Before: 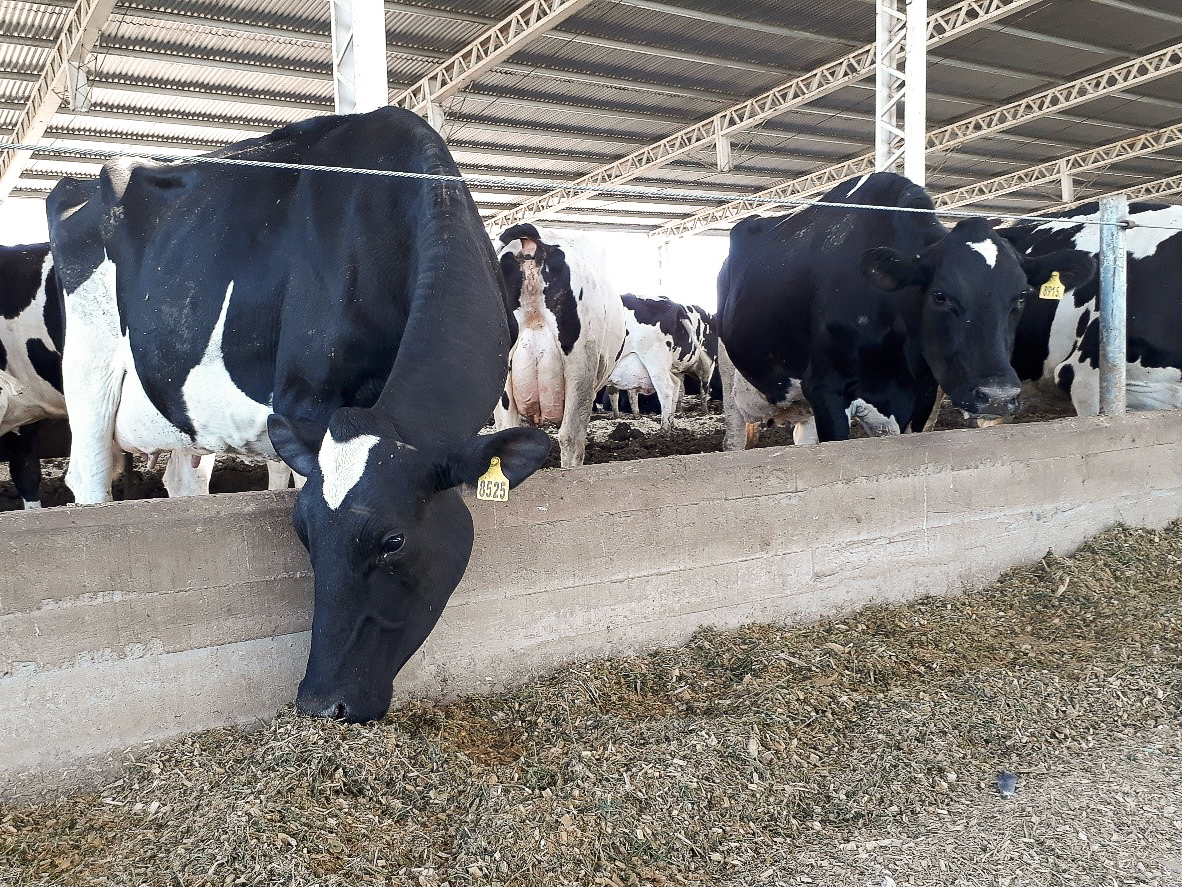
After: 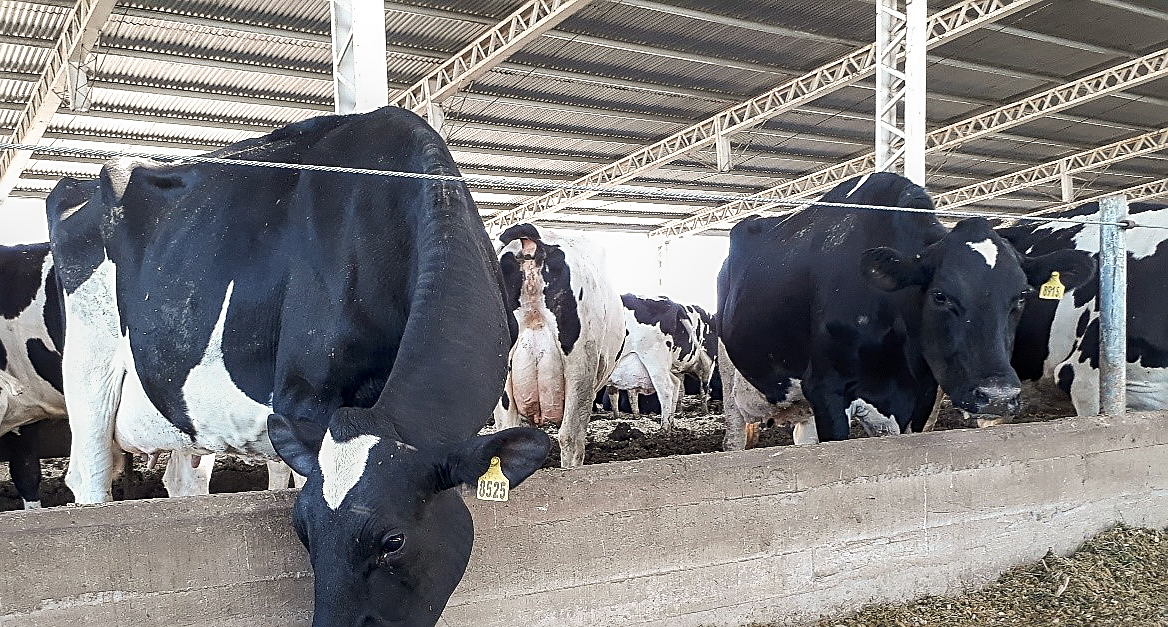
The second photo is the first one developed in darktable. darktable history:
crop: bottom 29.054%
sharpen: on, module defaults
local contrast: on, module defaults
